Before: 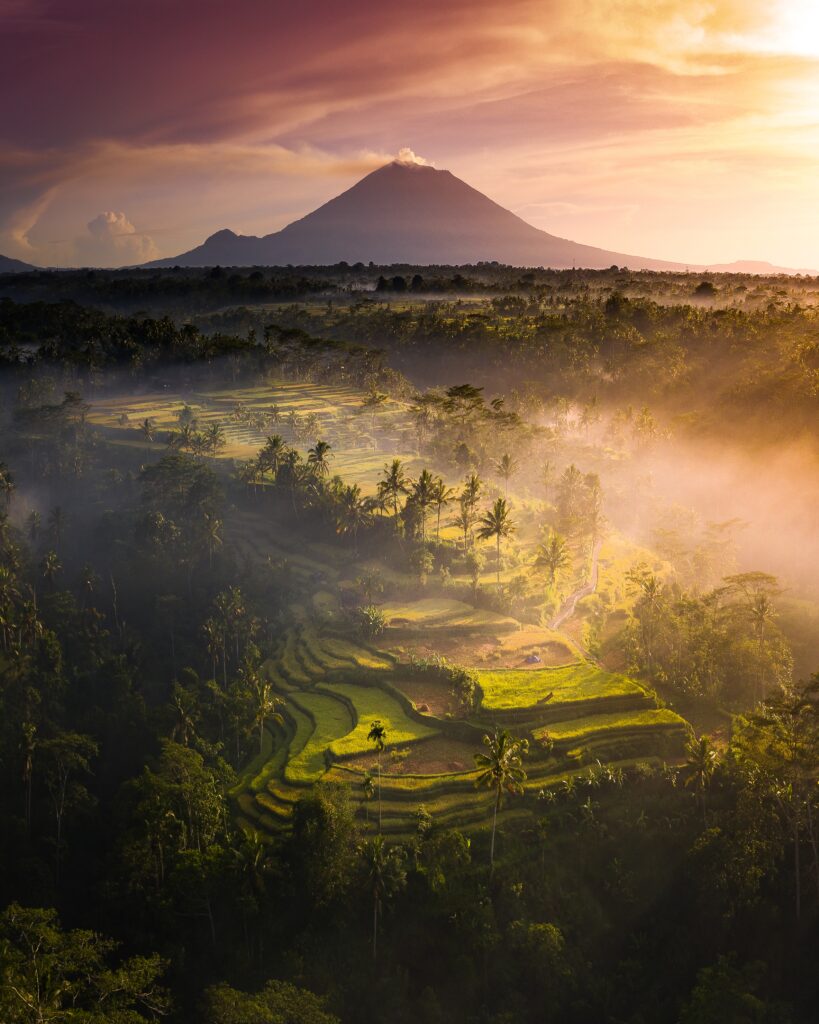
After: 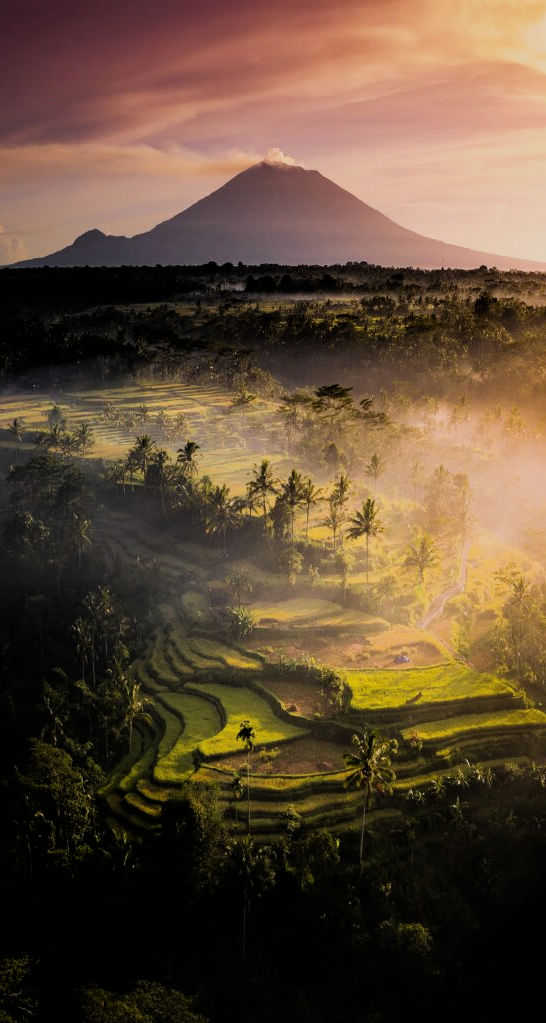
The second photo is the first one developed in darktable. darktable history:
crop and rotate: left 16.057%, right 17.23%
filmic rgb: black relative exposure -5.05 EV, white relative exposure 3.98 EV, hardness 2.91, contrast 1.195
